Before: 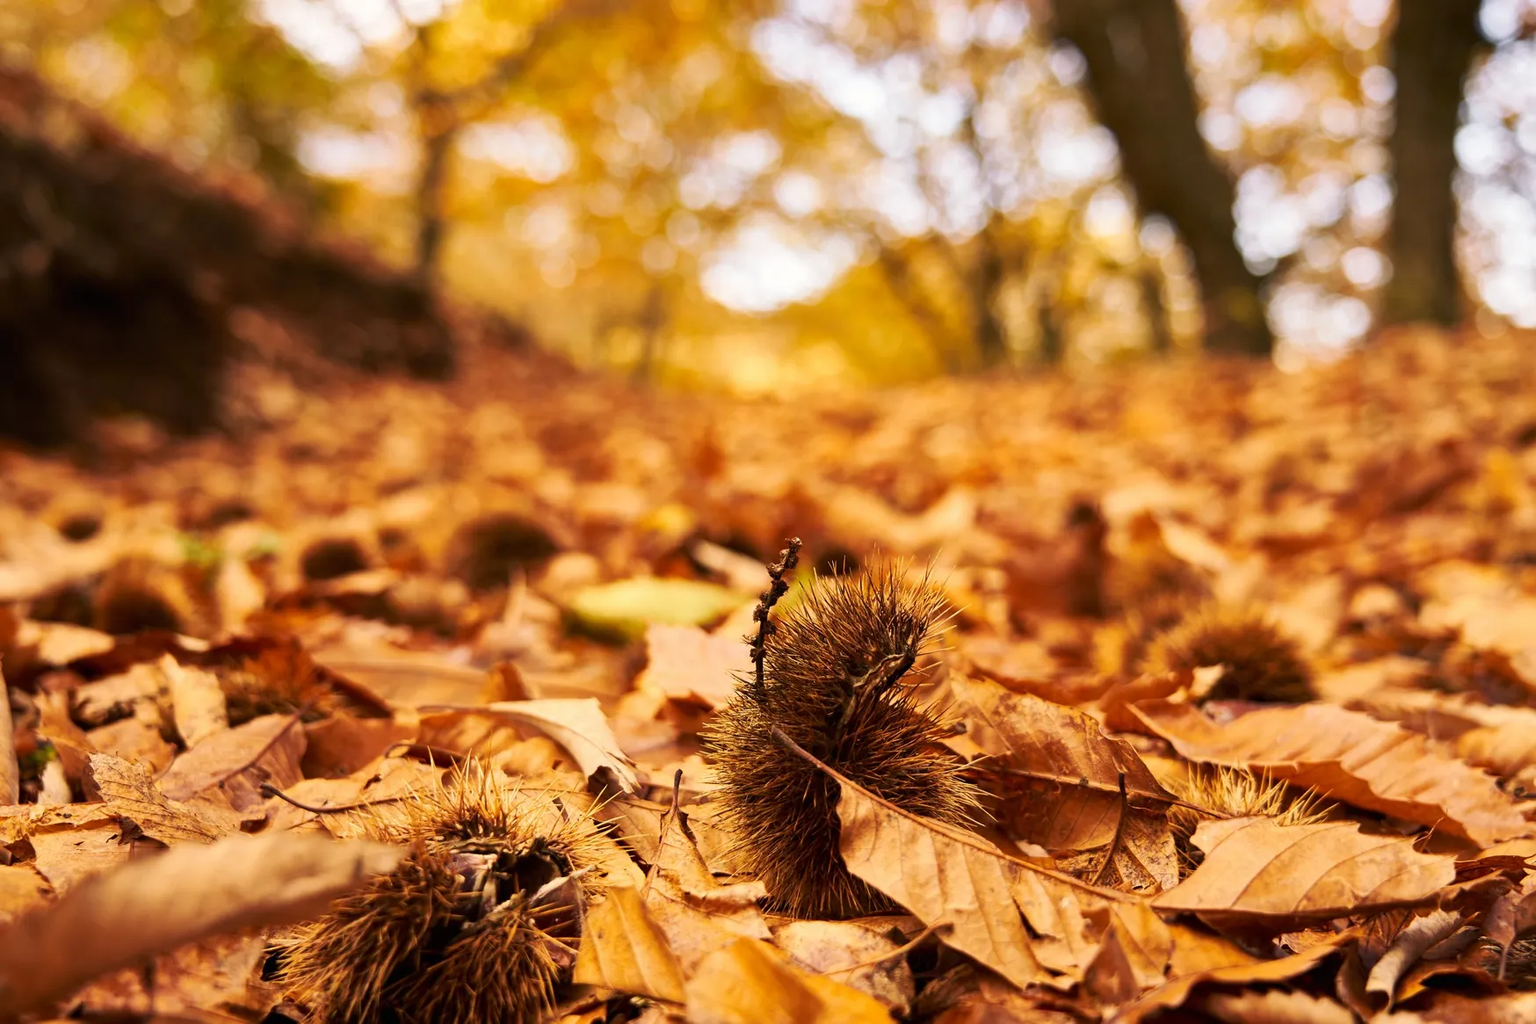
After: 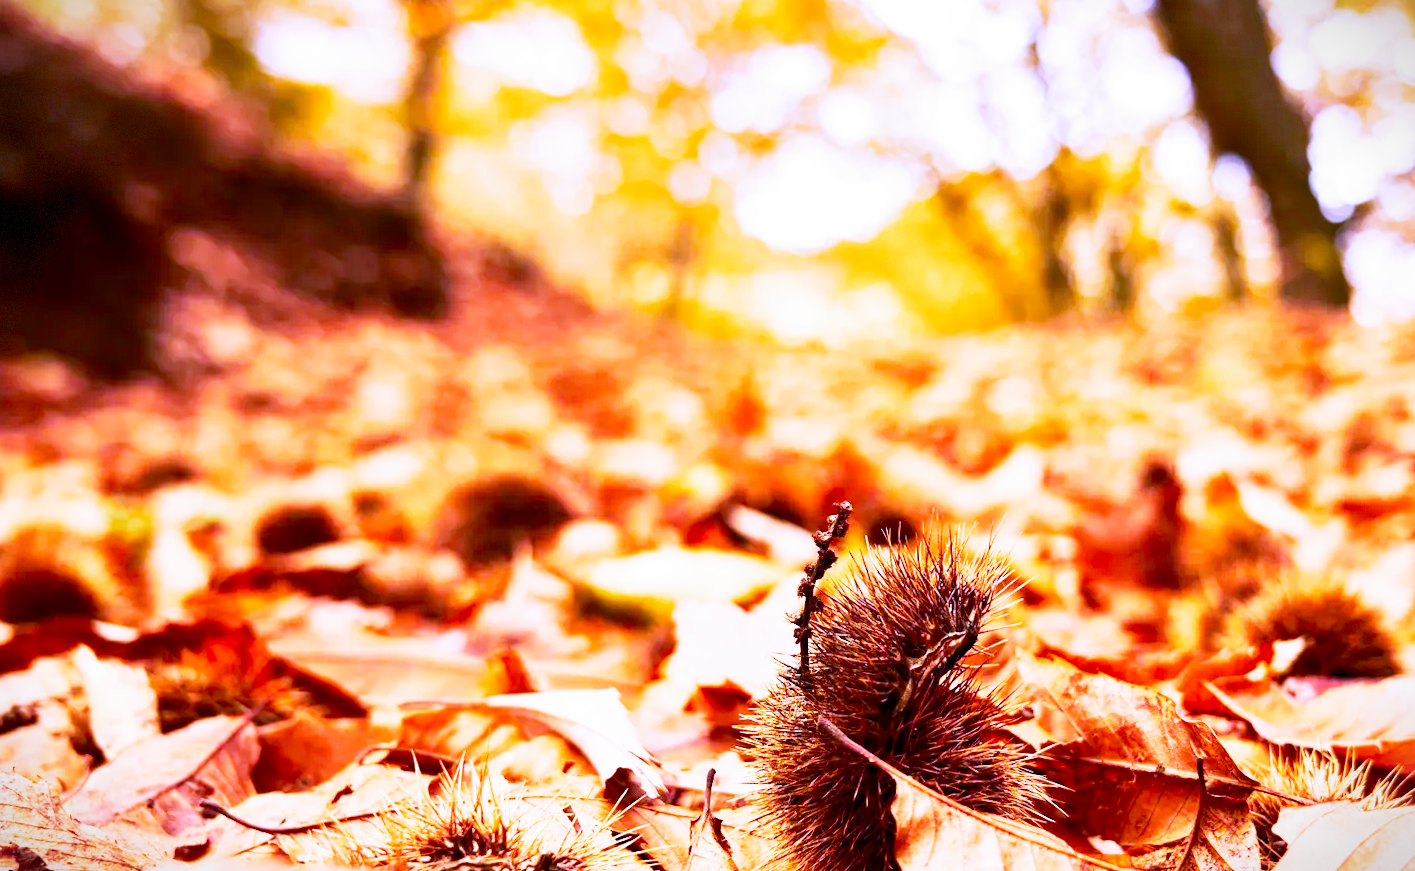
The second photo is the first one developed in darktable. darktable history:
white balance: red 0.98, blue 1.61
crop and rotate: left 7.196%, top 4.574%, right 10.605%, bottom 13.178%
exposure: exposure 0.128 EV, compensate highlight preservation false
contrast brightness saturation: contrast 0.16, saturation 0.32
rotate and perspective: rotation -0.013°, lens shift (vertical) -0.027, lens shift (horizontal) 0.178, crop left 0.016, crop right 0.989, crop top 0.082, crop bottom 0.918
filmic rgb: middle gray luminance 9.23%, black relative exposure -10.55 EV, white relative exposure 3.45 EV, threshold 6 EV, target black luminance 0%, hardness 5.98, latitude 59.69%, contrast 1.087, highlights saturation mix 5%, shadows ↔ highlights balance 29.23%, add noise in highlights 0, preserve chrominance no, color science v3 (2019), use custom middle-gray values true, iterations of high-quality reconstruction 0, contrast in highlights soft, enable highlight reconstruction true
vignetting: fall-off start 100%, brightness -0.406, saturation -0.3, width/height ratio 1.324, dithering 8-bit output, unbound false
